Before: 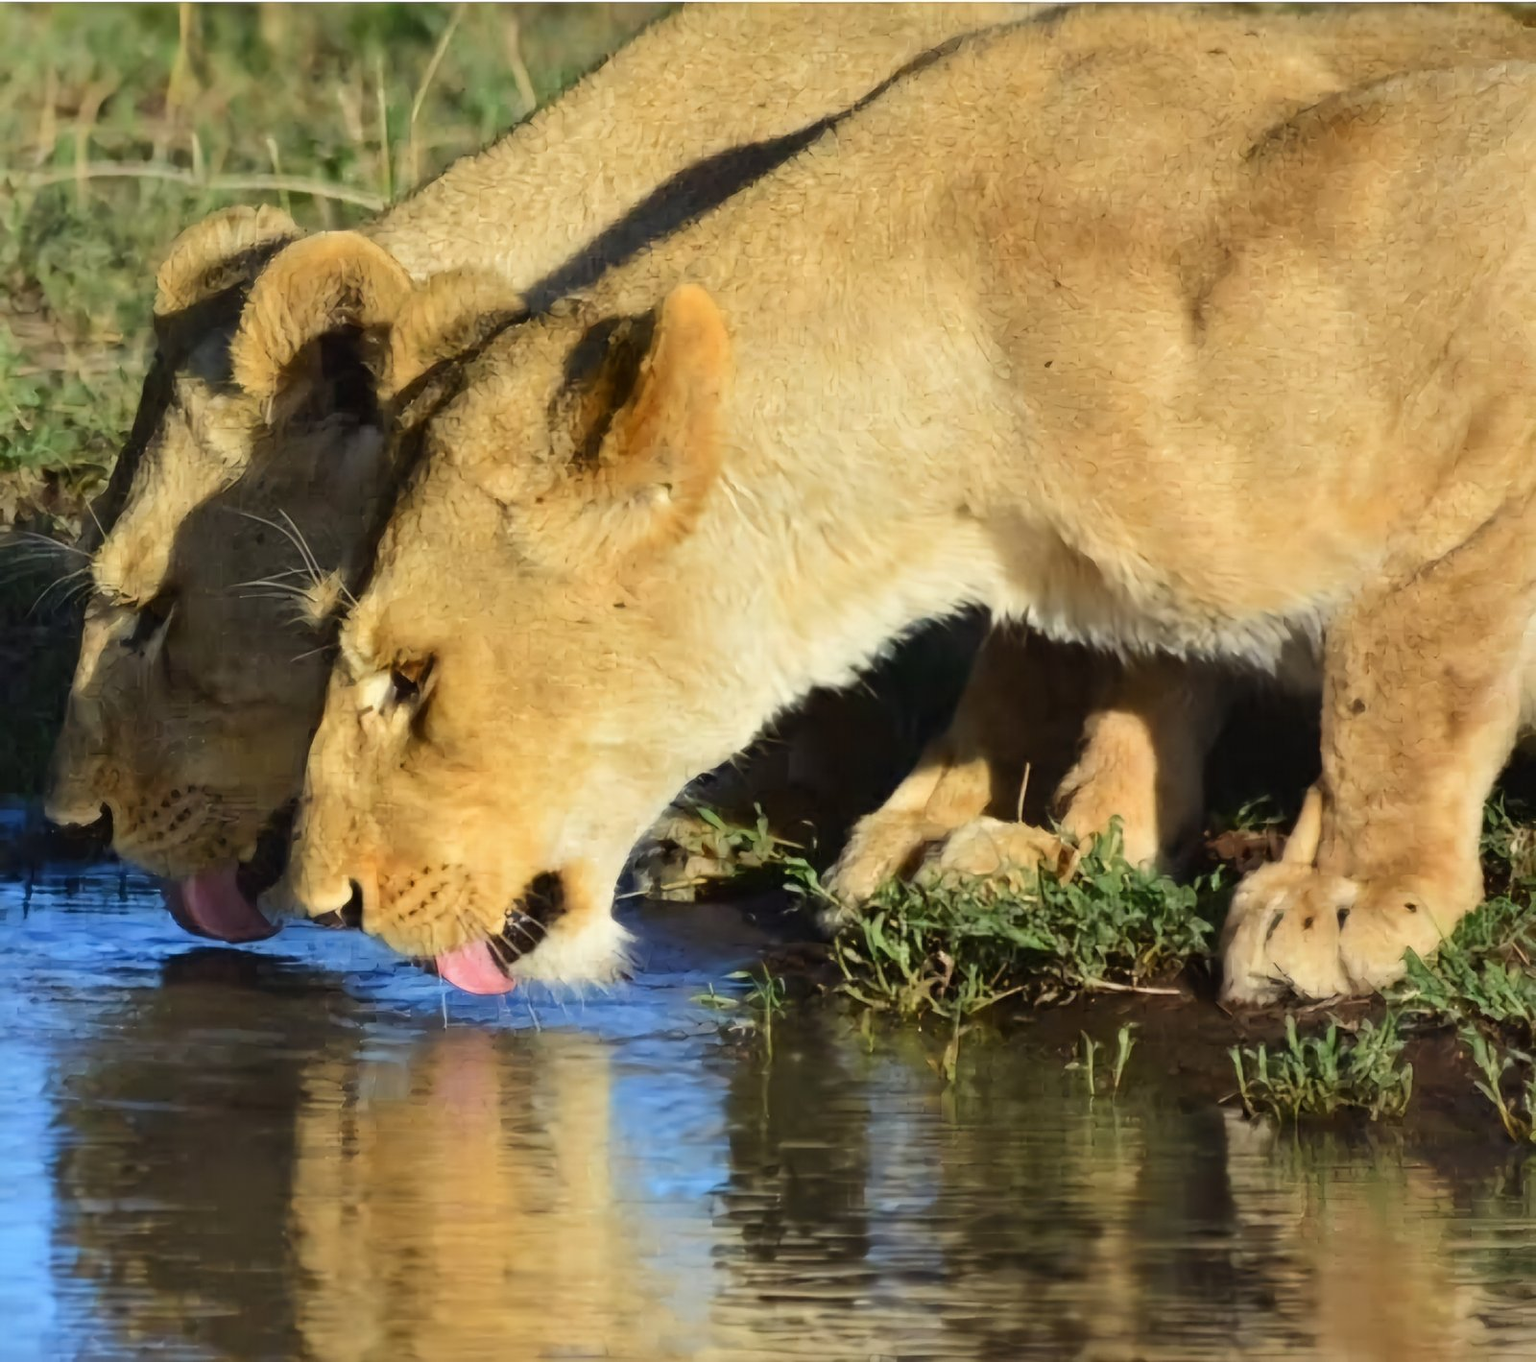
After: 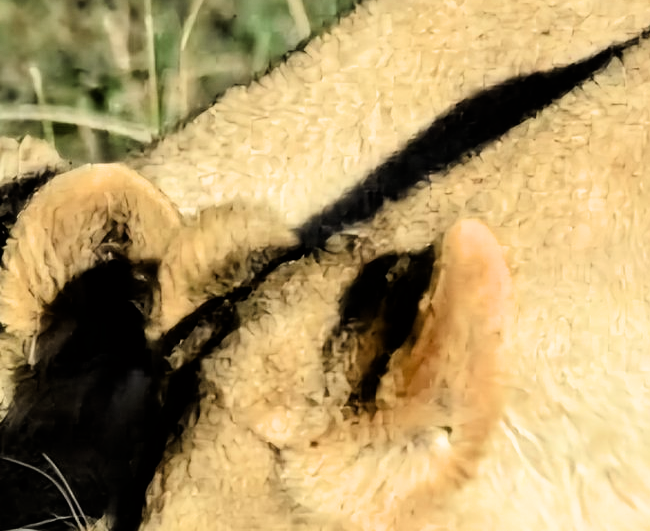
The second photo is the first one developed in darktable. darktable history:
crop: left 15.507%, top 5.445%, right 43.839%, bottom 57.083%
filmic rgb: black relative exposure -3.75 EV, white relative exposure 2.37 EV, dynamic range scaling -49.78%, hardness 3.47, latitude 29.79%, contrast 1.787
sharpen: radius 5.293, amount 0.312, threshold 26.767
